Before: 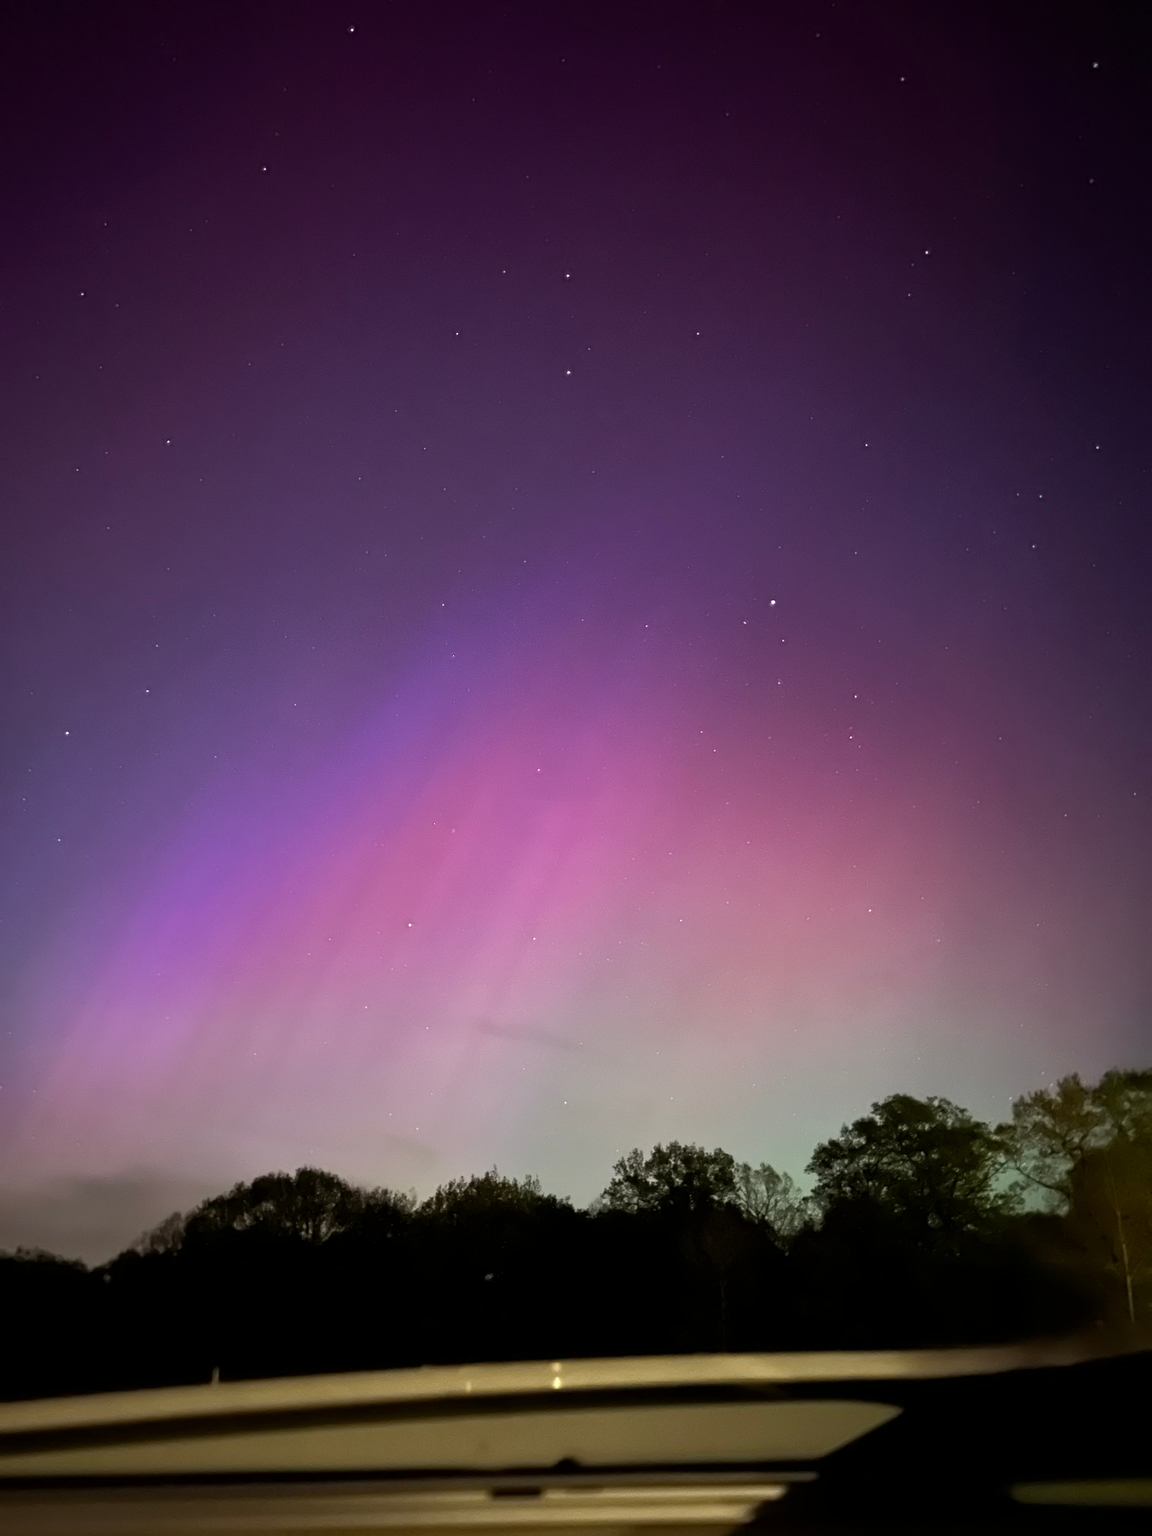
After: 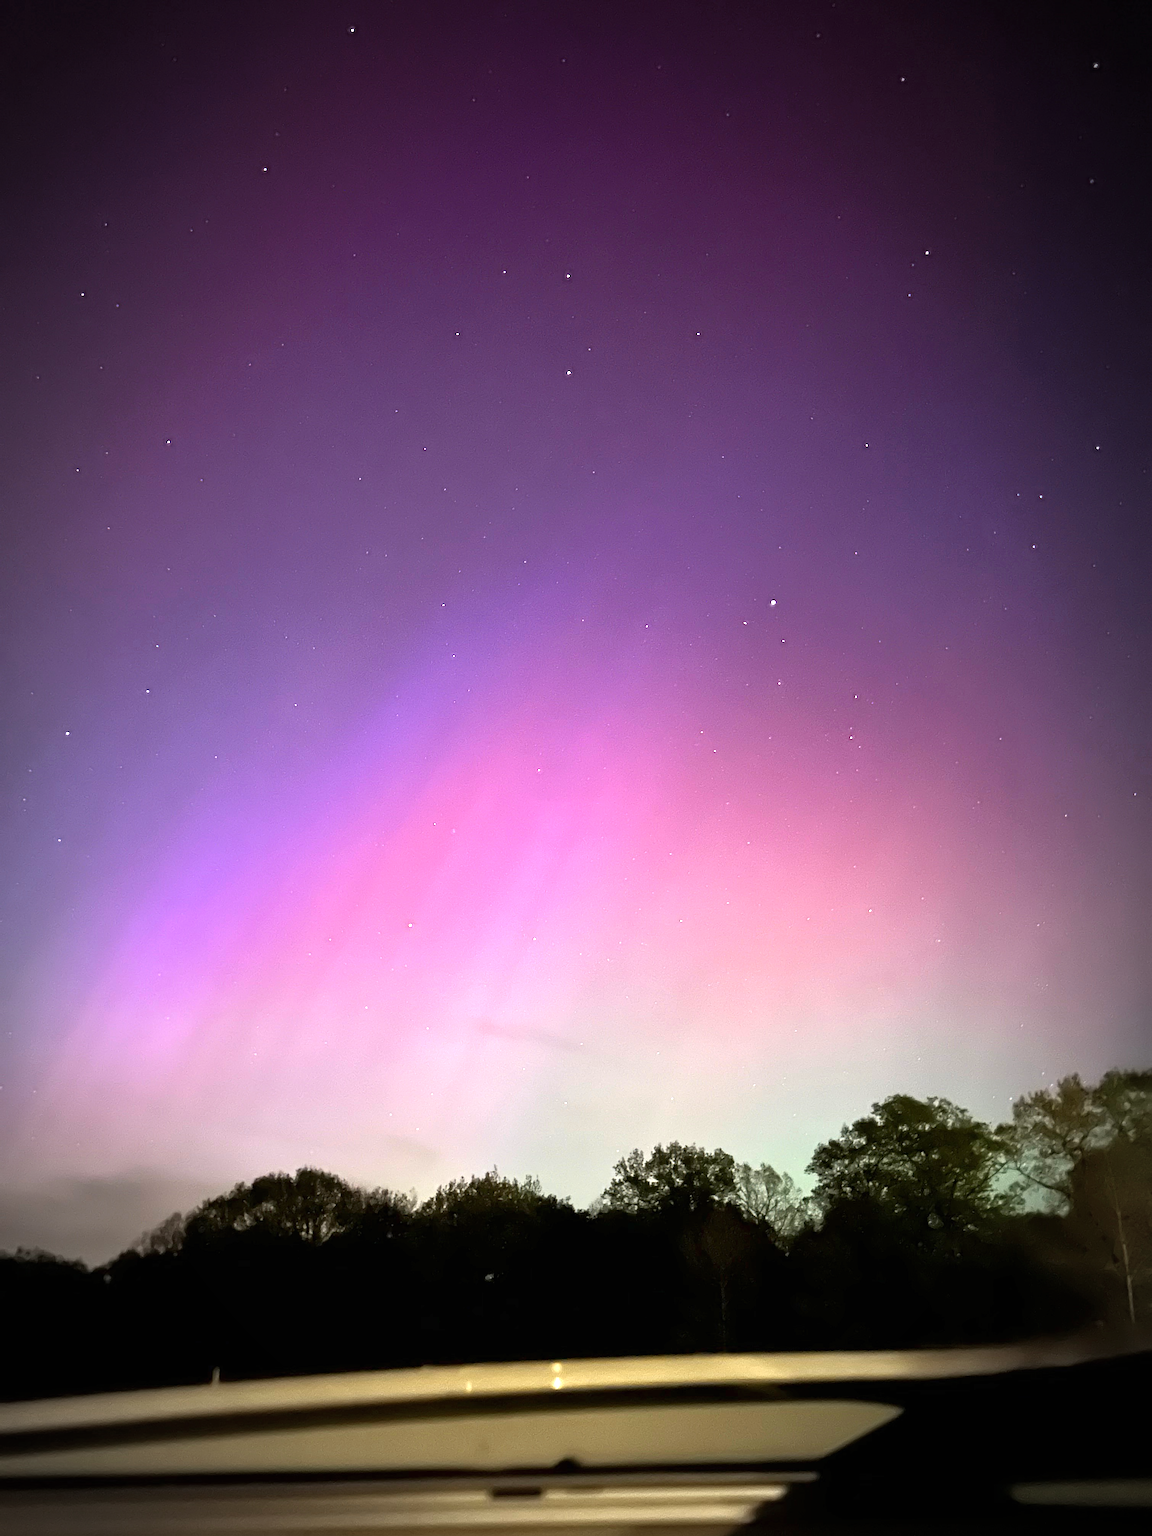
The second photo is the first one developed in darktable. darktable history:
sharpen: on, module defaults
exposure: black level correction 0, exposure 1.1 EV, compensate exposure bias true, compensate highlight preservation false
vignetting: automatic ratio true
